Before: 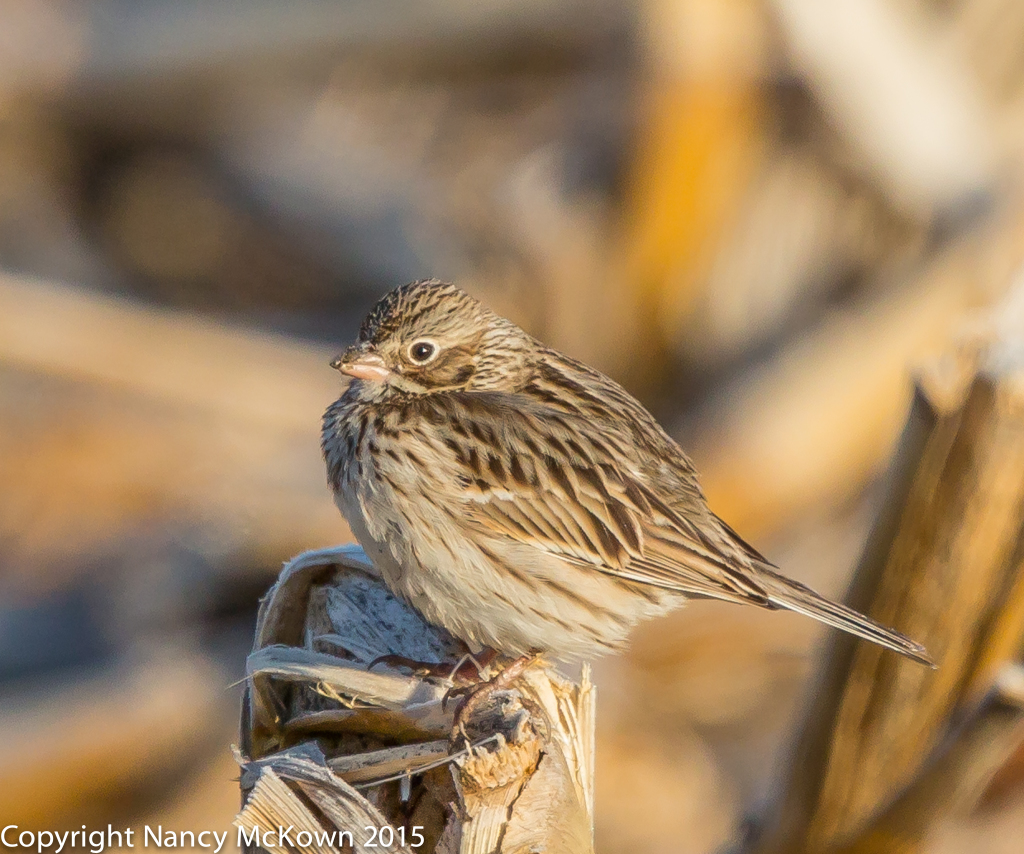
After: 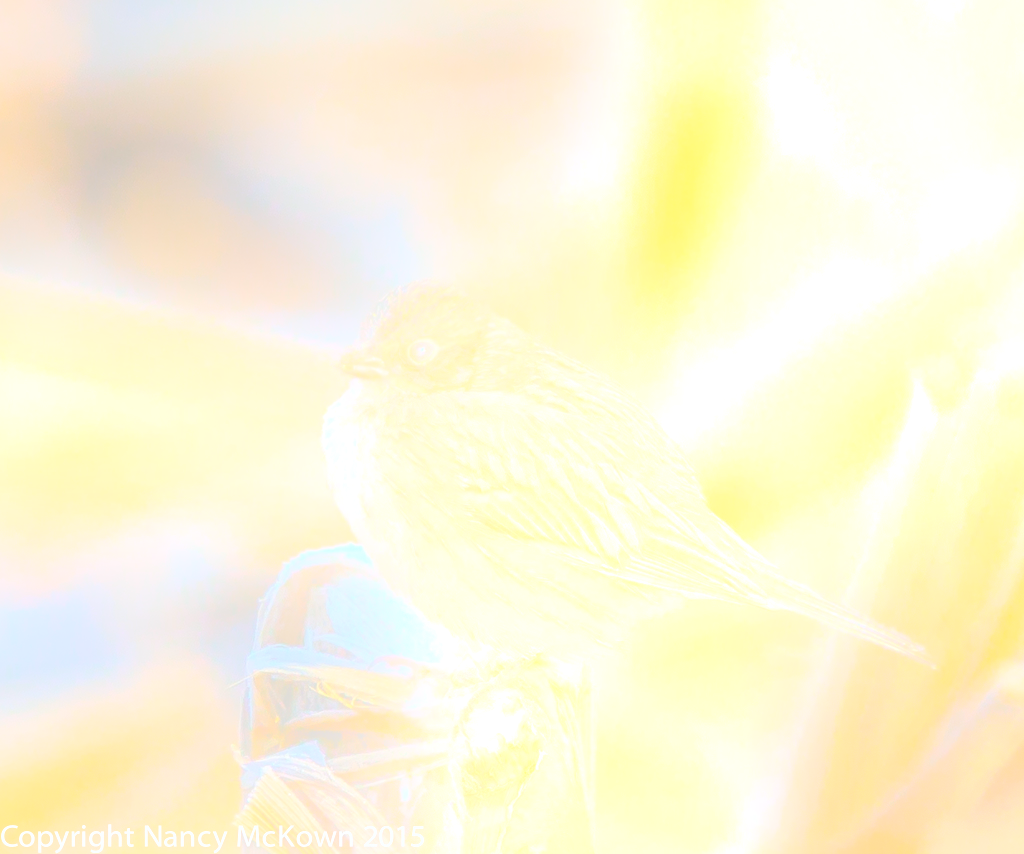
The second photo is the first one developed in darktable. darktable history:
bloom: size 25%, threshold 5%, strength 90%
white balance: red 0.976, blue 1.04
sharpen: on, module defaults
